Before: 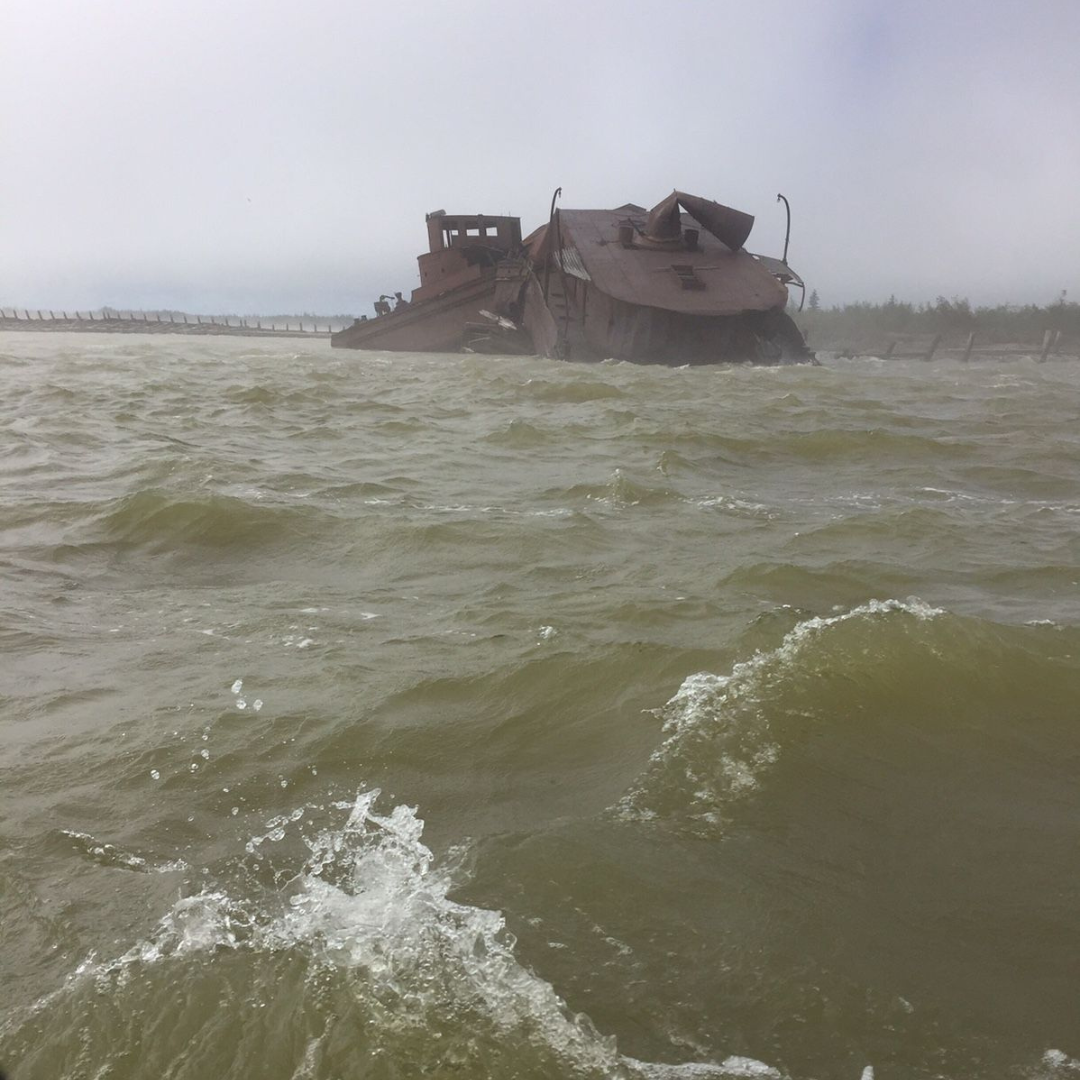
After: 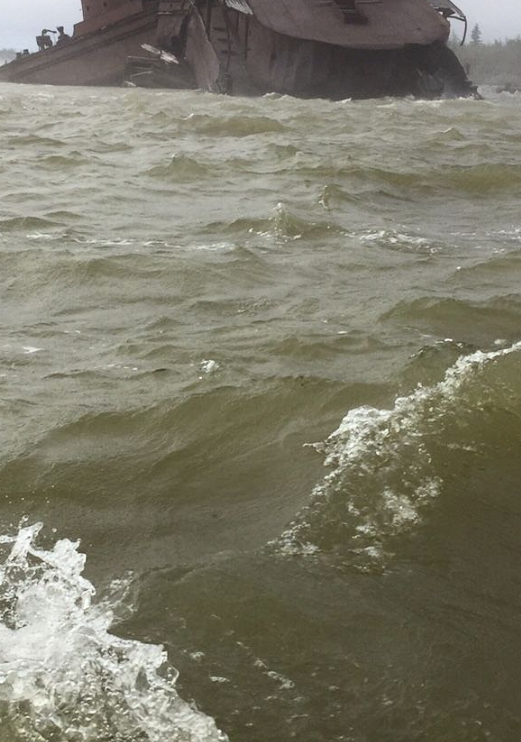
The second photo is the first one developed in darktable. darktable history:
crop: left 31.379%, top 24.658%, right 20.326%, bottom 6.628%
shadows and highlights: shadows -10, white point adjustment 1.5, highlights 10
contrast brightness saturation: contrast 0.28
